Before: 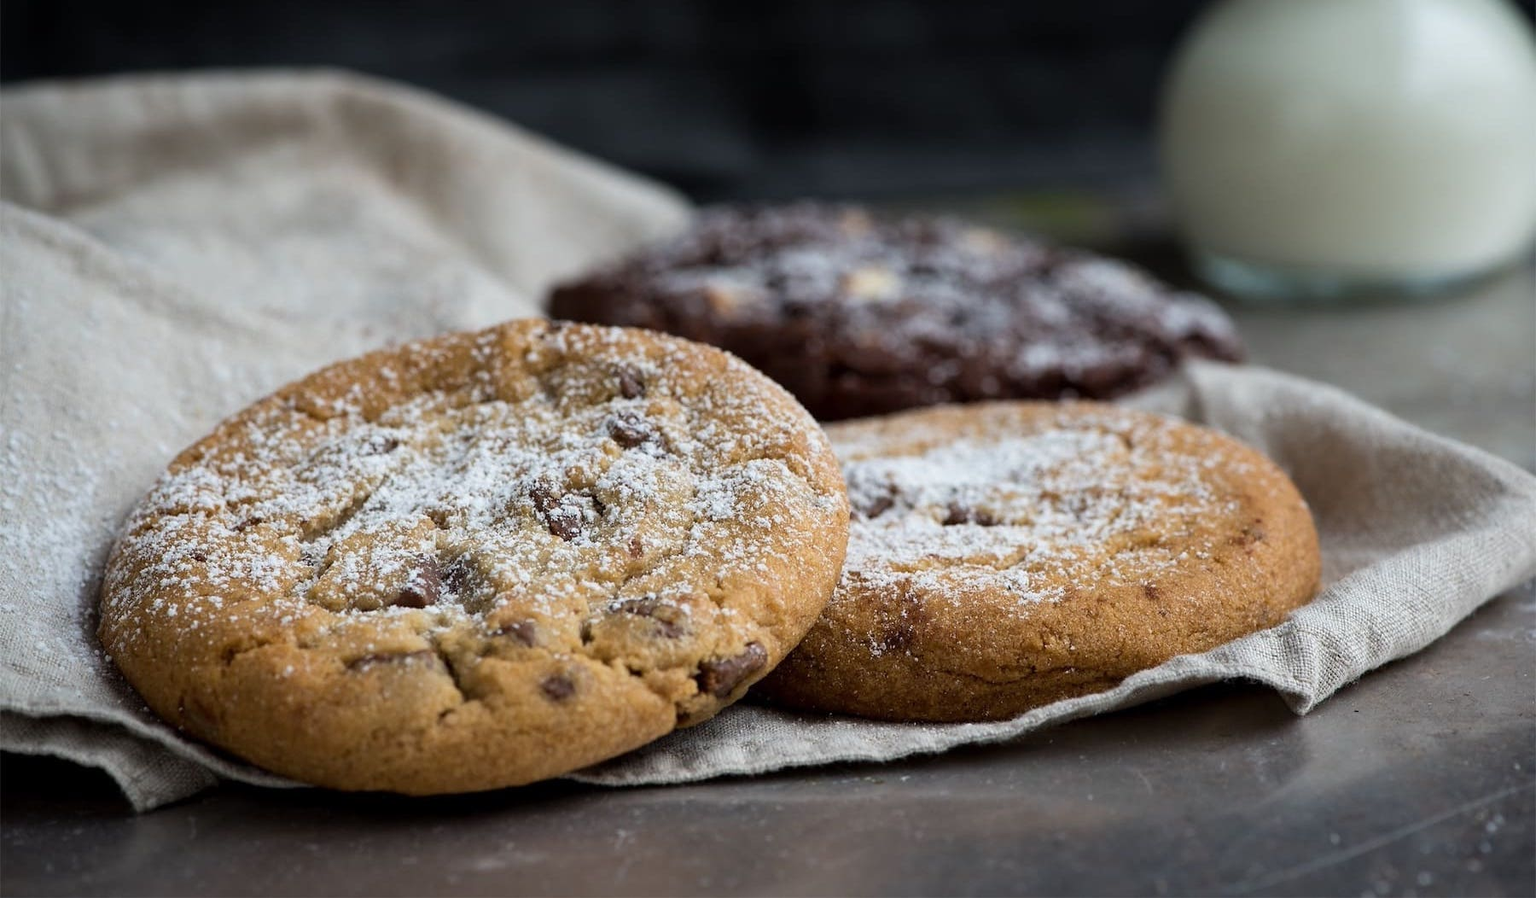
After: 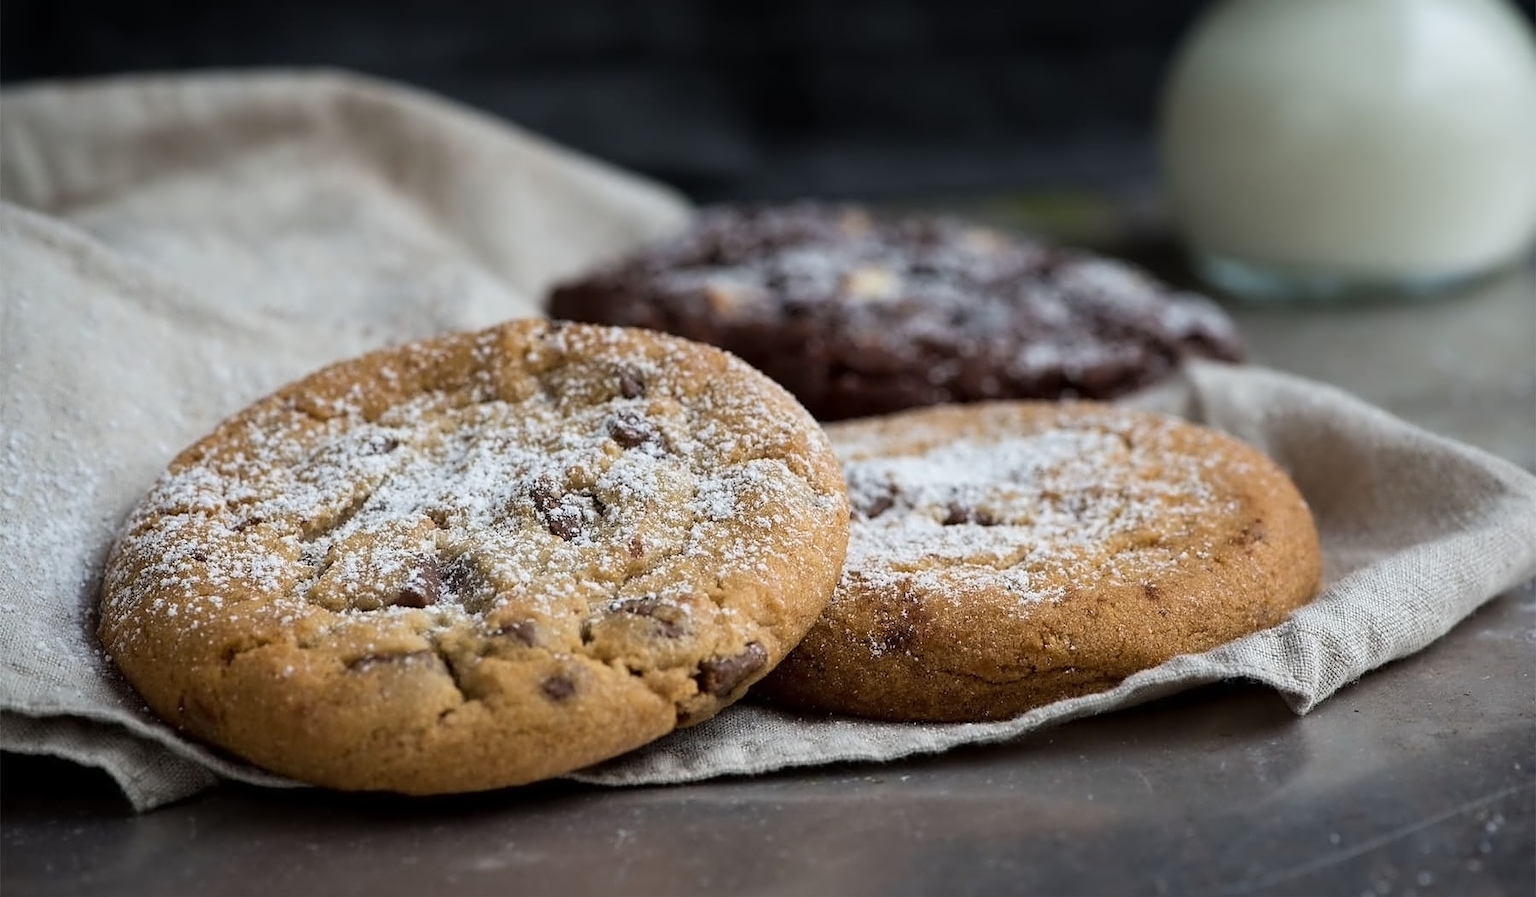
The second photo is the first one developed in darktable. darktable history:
contrast equalizer: y [[0.5 ×4, 0.524, 0.59], [0.5 ×6], [0.5 ×6], [0, 0, 0, 0.01, 0.045, 0.012], [0, 0, 0, 0.044, 0.195, 0.131]]
